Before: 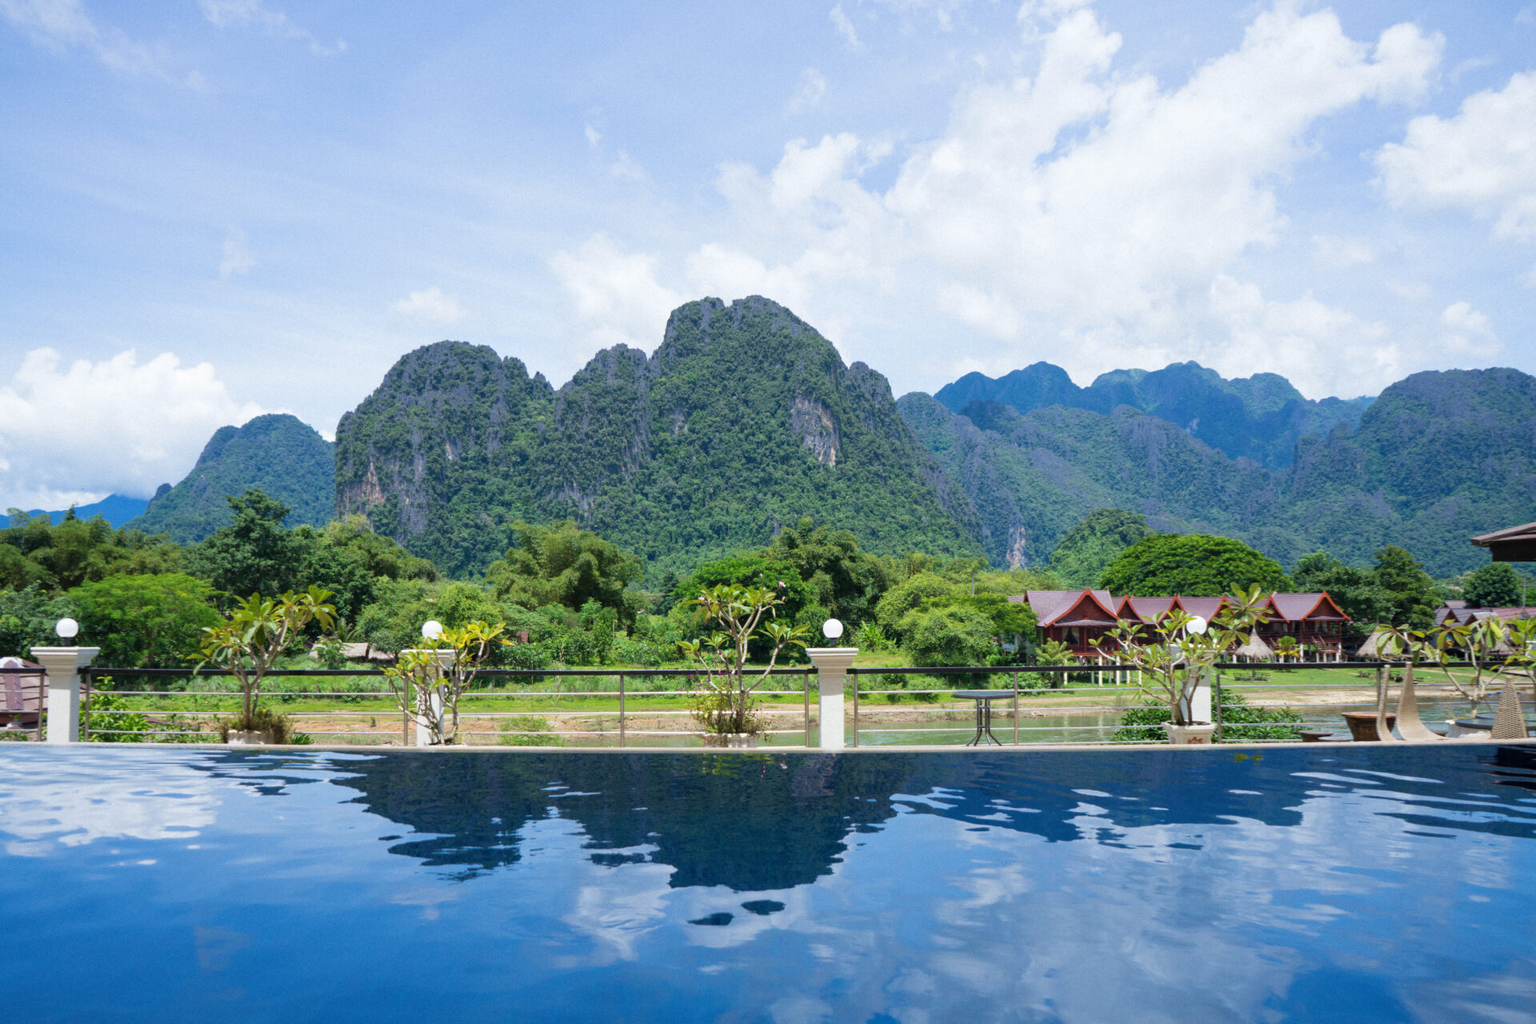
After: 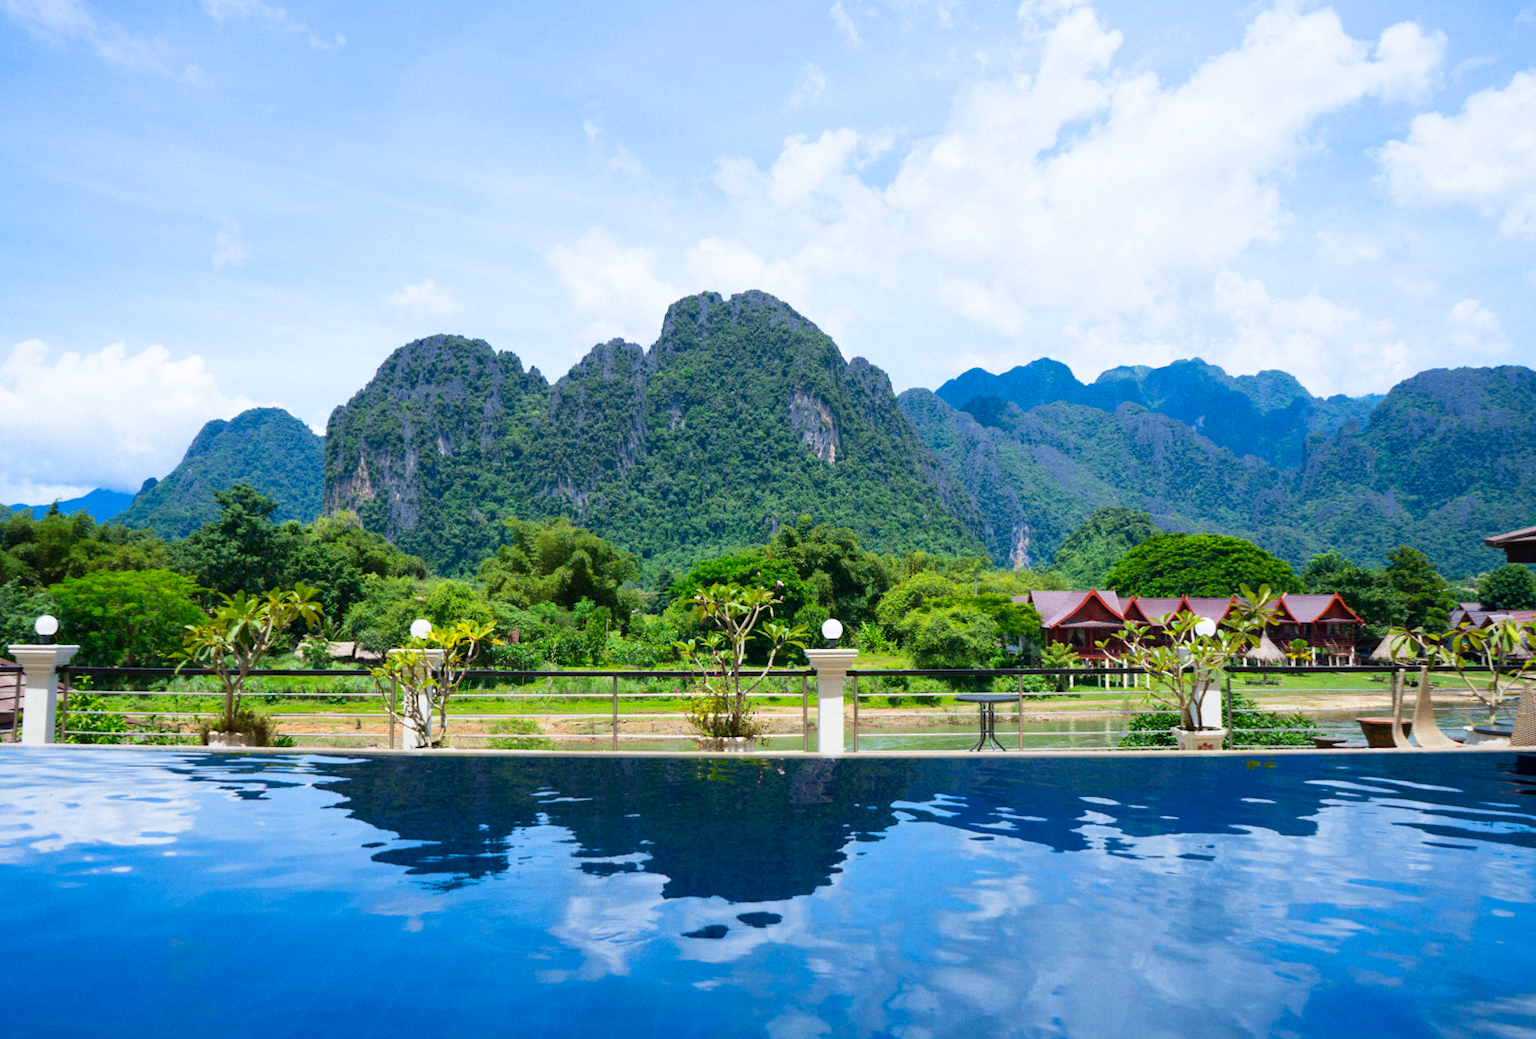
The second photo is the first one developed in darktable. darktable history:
contrast brightness saturation: contrast 0.16, saturation 0.32
rotate and perspective: rotation 0.226°, lens shift (vertical) -0.042, crop left 0.023, crop right 0.982, crop top 0.006, crop bottom 0.994
